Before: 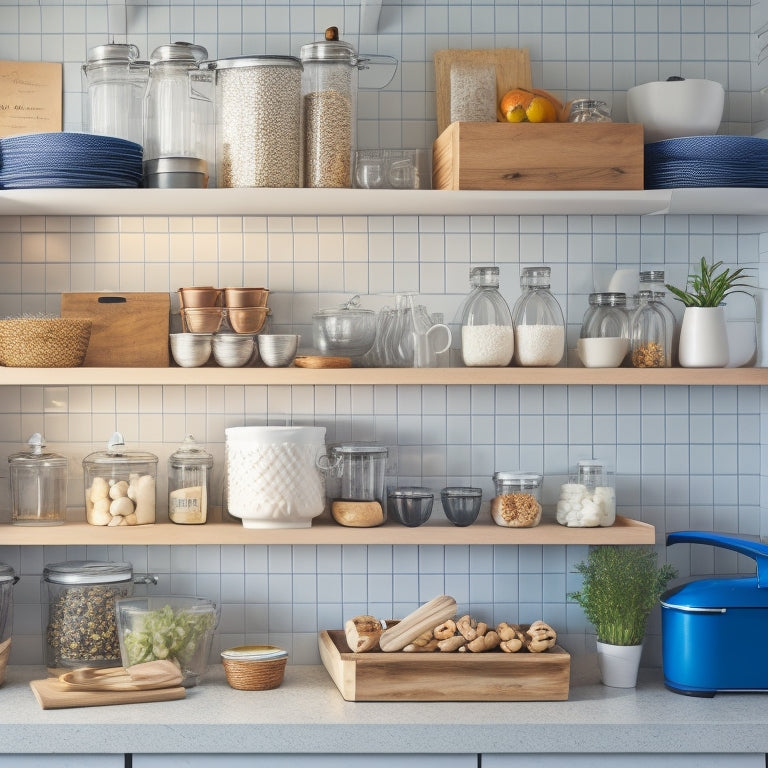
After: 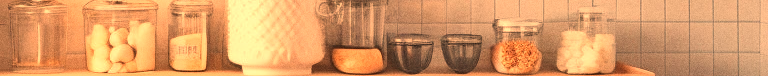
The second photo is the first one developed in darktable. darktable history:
grain: coarseness 0.09 ISO
white balance: red 1.467, blue 0.684
exposure: black level correction 0.001, compensate highlight preservation false
crop and rotate: top 59.084%, bottom 30.916%
